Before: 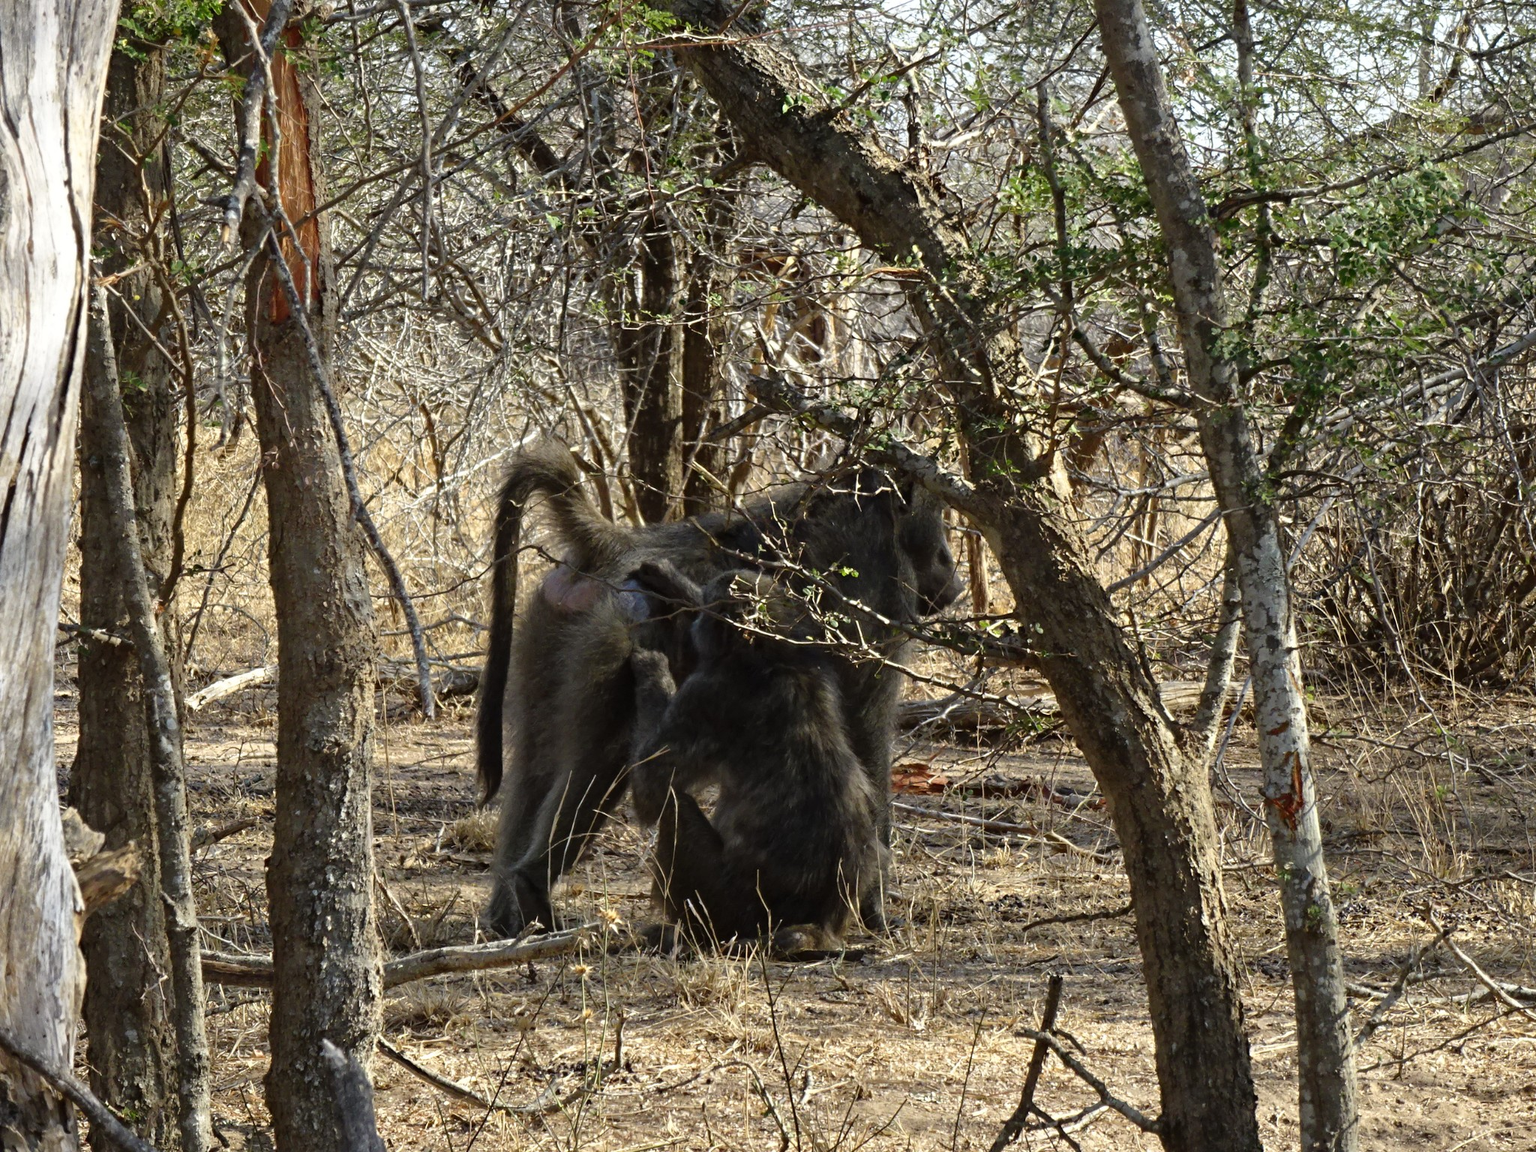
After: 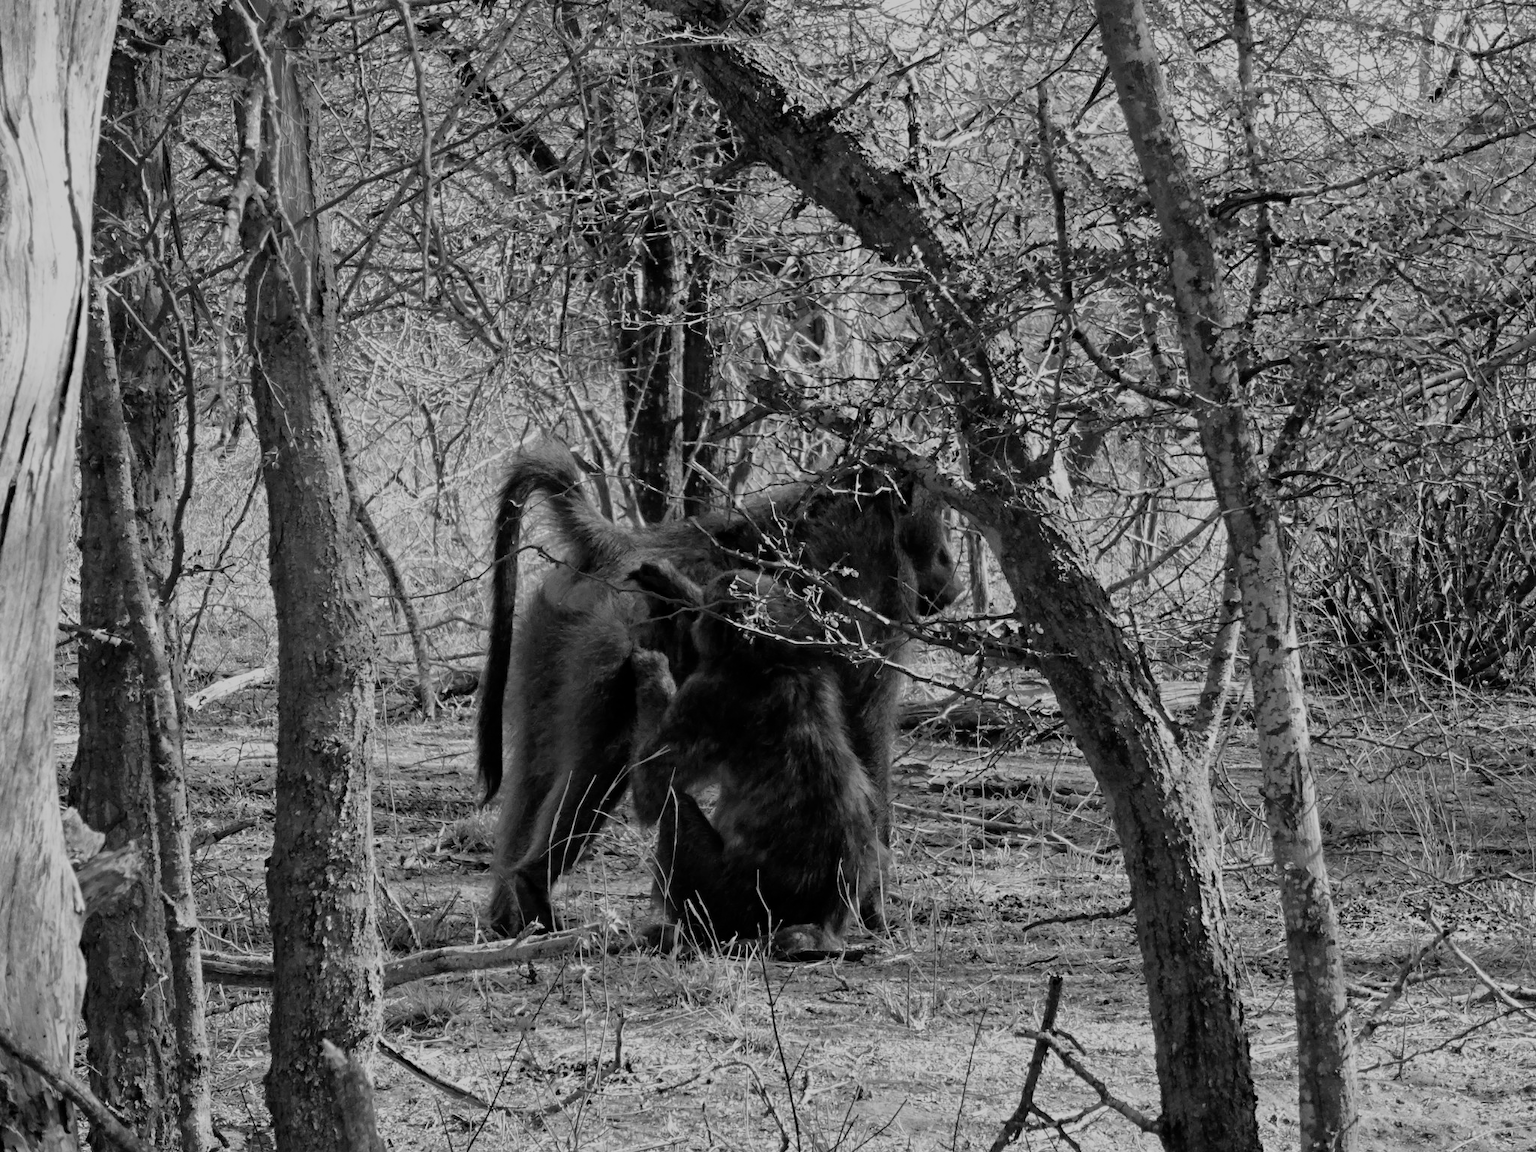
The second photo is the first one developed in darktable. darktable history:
monochrome: on, module defaults
filmic rgb: black relative exposure -8.79 EV, white relative exposure 4.98 EV, threshold 3 EV, target black luminance 0%, hardness 3.77, latitude 66.33%, contrast 0.822, shadows ↔ highlights balance 20%, color science v5 (2021), contrast in shadows safe, contrast in highlights safe, enable highlight reconstruction true
